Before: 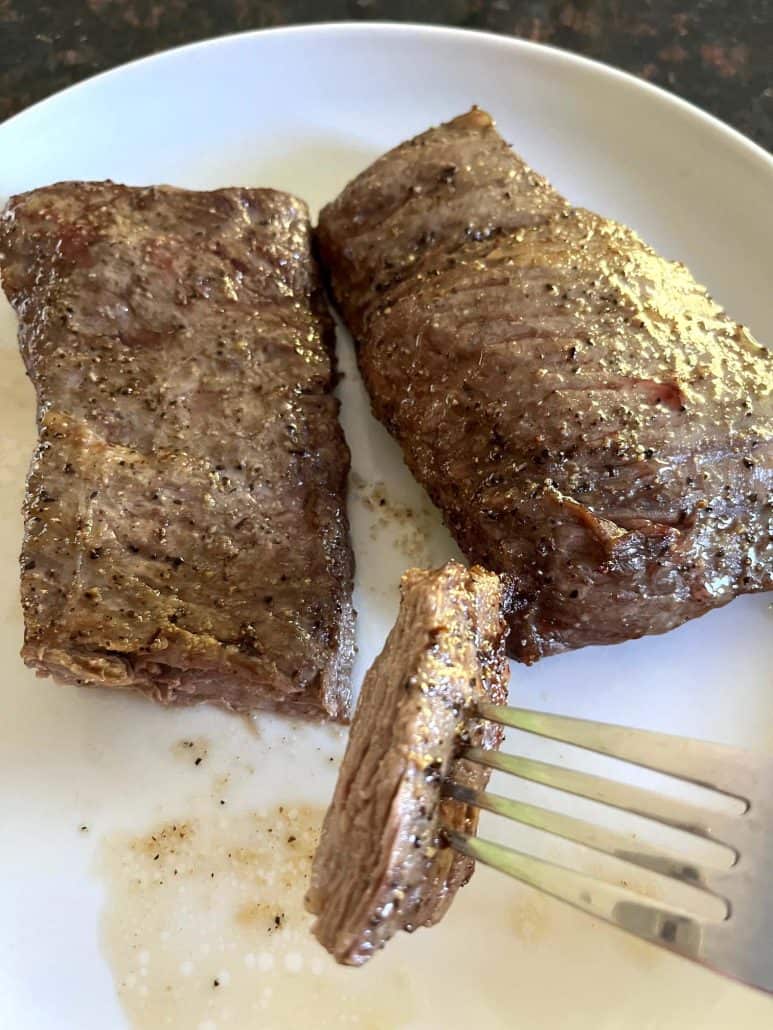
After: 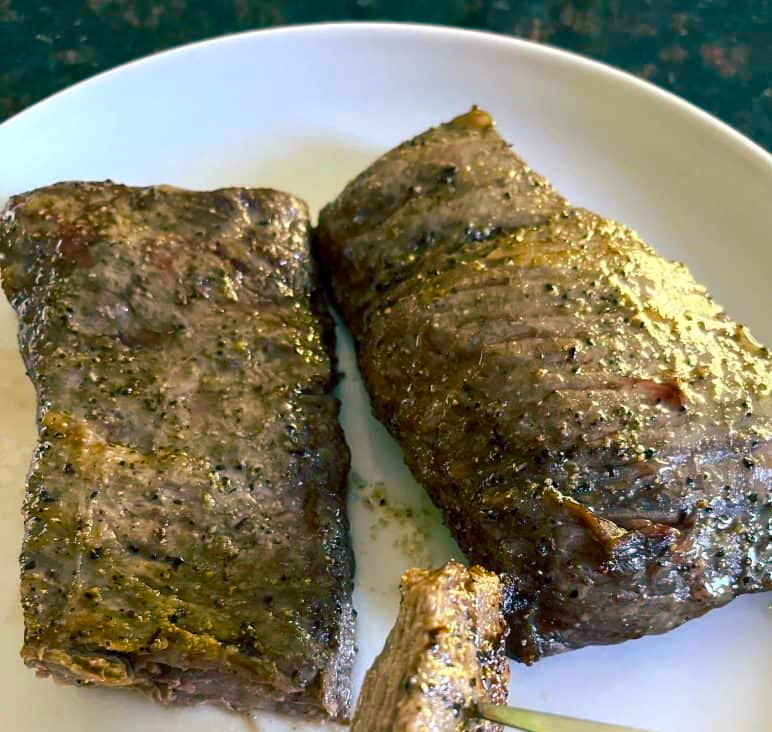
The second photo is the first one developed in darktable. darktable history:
color balance rgb: shadows lift › luminance -29.179%, shadows lift › chroma 10.124%, shadows lift › hue 232.36°, perceptual saturation grading › global saturation 34.896%, perceptual saturation grading › highlights -25.07%, perceptual saturation grading › shadows 49.459%, global vibrance 20%
crop: right 0%, bottom 28.896%
